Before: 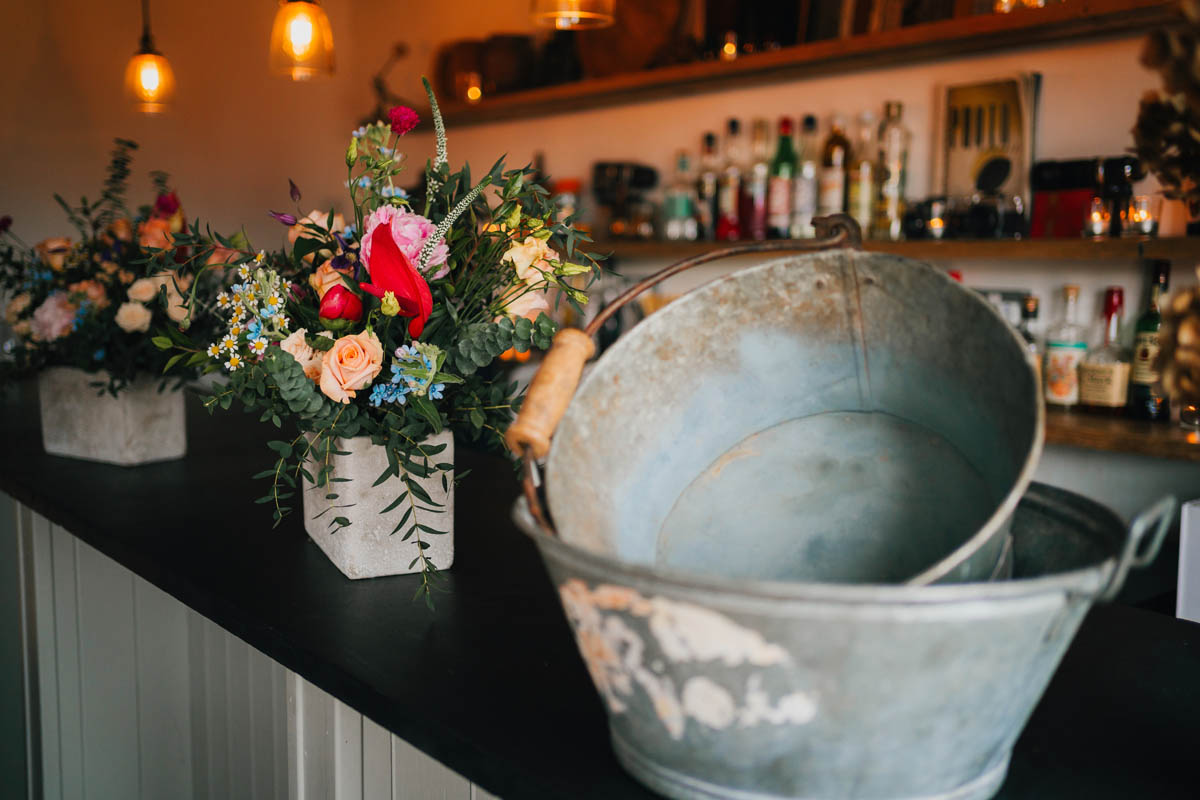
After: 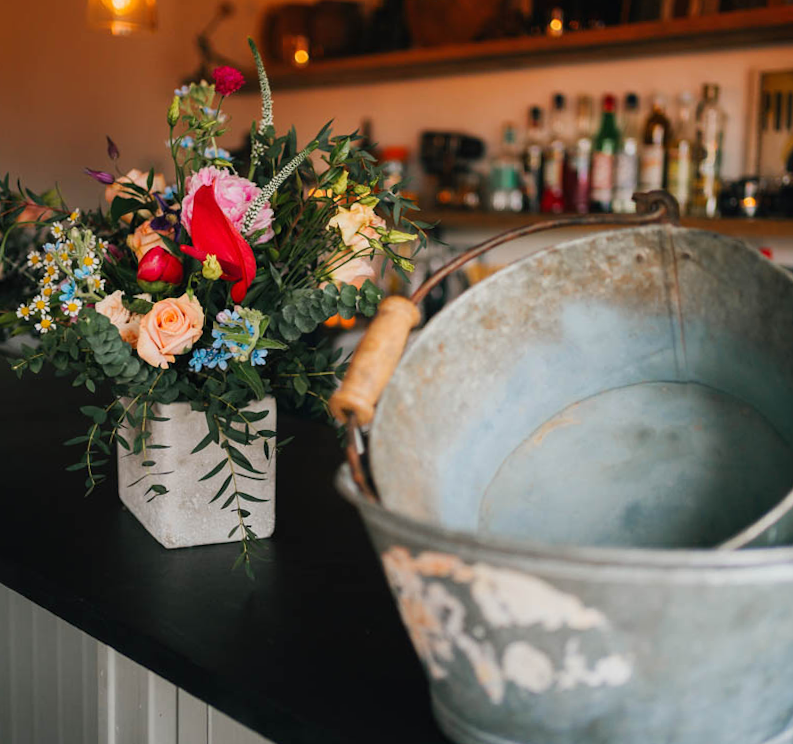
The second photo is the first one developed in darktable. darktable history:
rotate and perspective: rotation 0.679°, lens shift (horizontal) 0.136, crop left 0.009, crop right 0.991, crop top 0.078, crop bottom 0.95
crop and rotate: left 17.732%, right 15.423%
